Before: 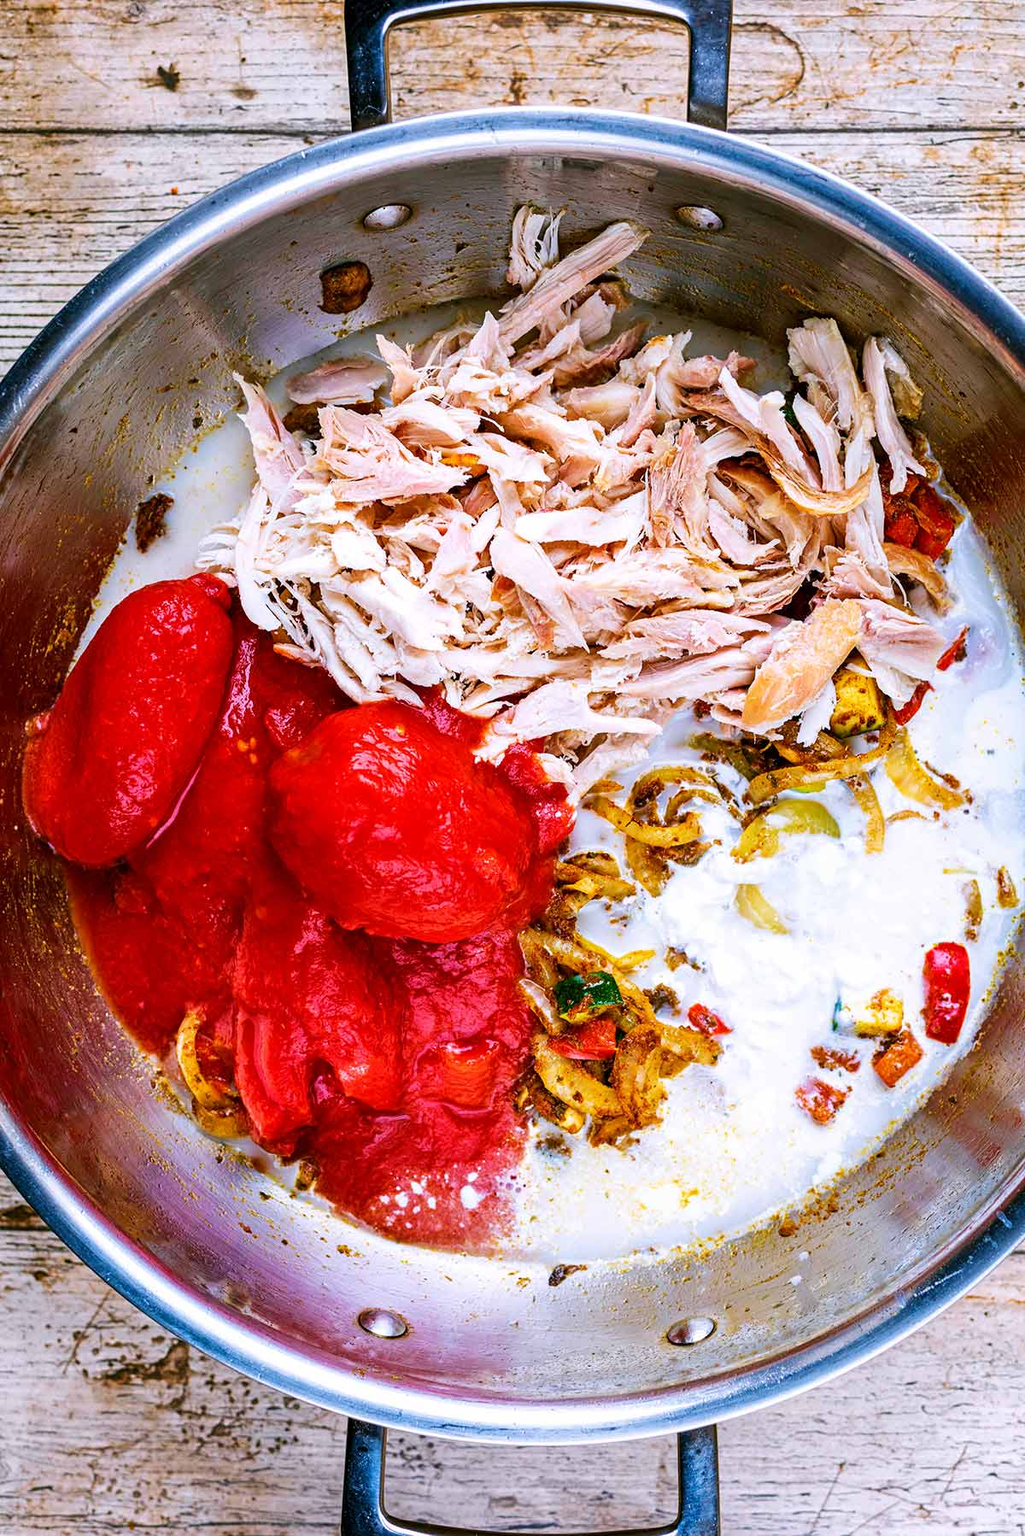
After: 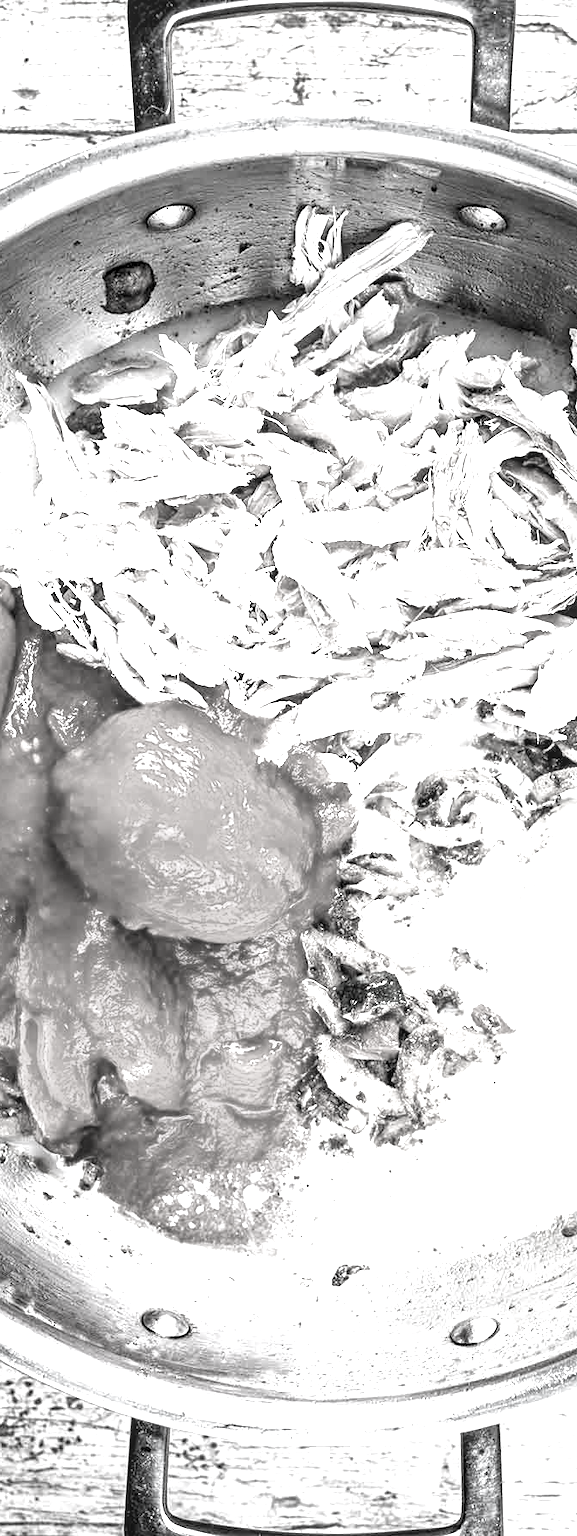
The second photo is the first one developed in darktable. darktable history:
contrast brightness saturation: saturation -0.987
crop: left 21.225%, right 22.377%
exposure: black level correction 0.001, exposure 1.398 EV, compensate highlight preservation false
local contrast: detail 130%
